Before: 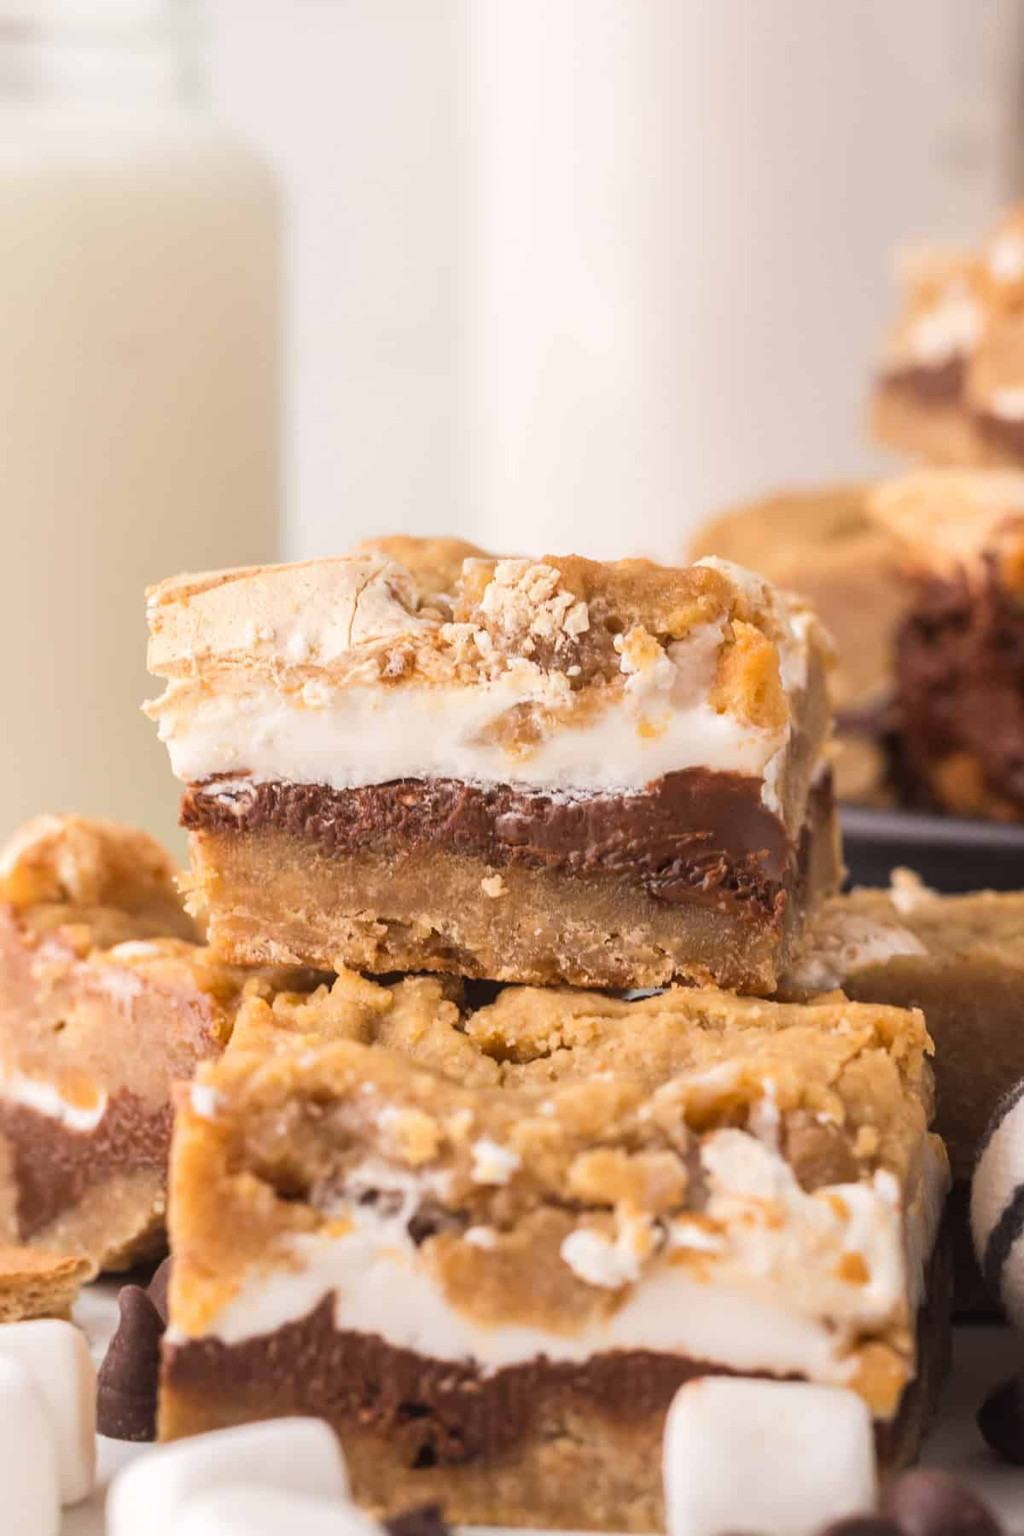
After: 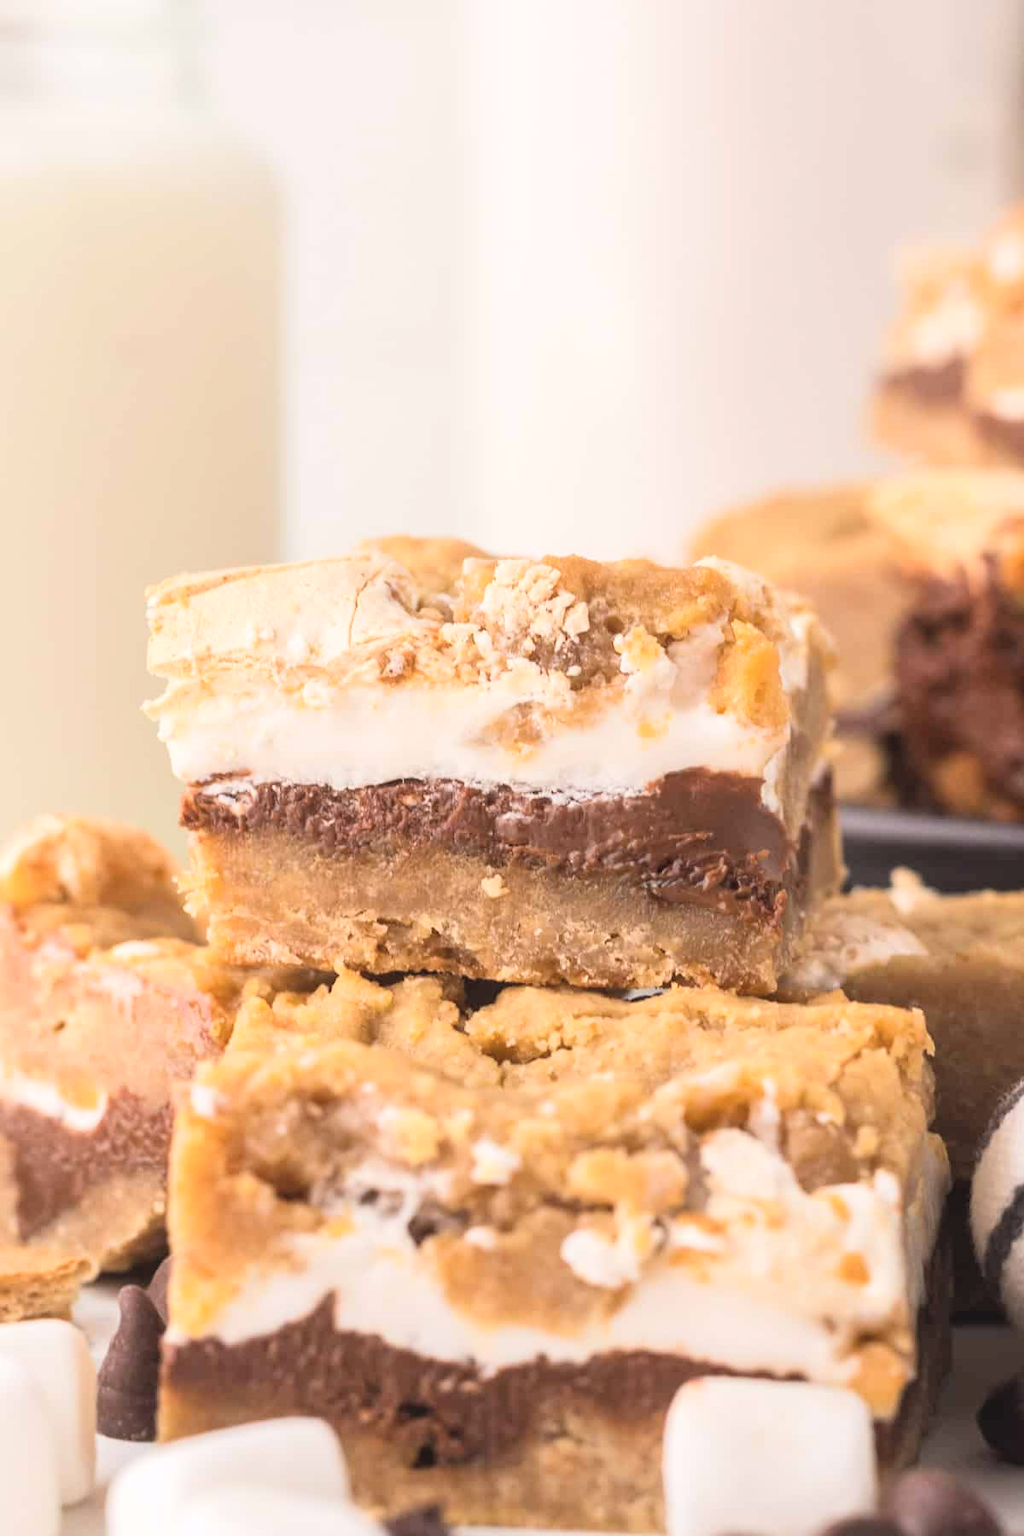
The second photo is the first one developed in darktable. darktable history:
contrast brightness saturation: contrast 0.144, brightness 0.216
